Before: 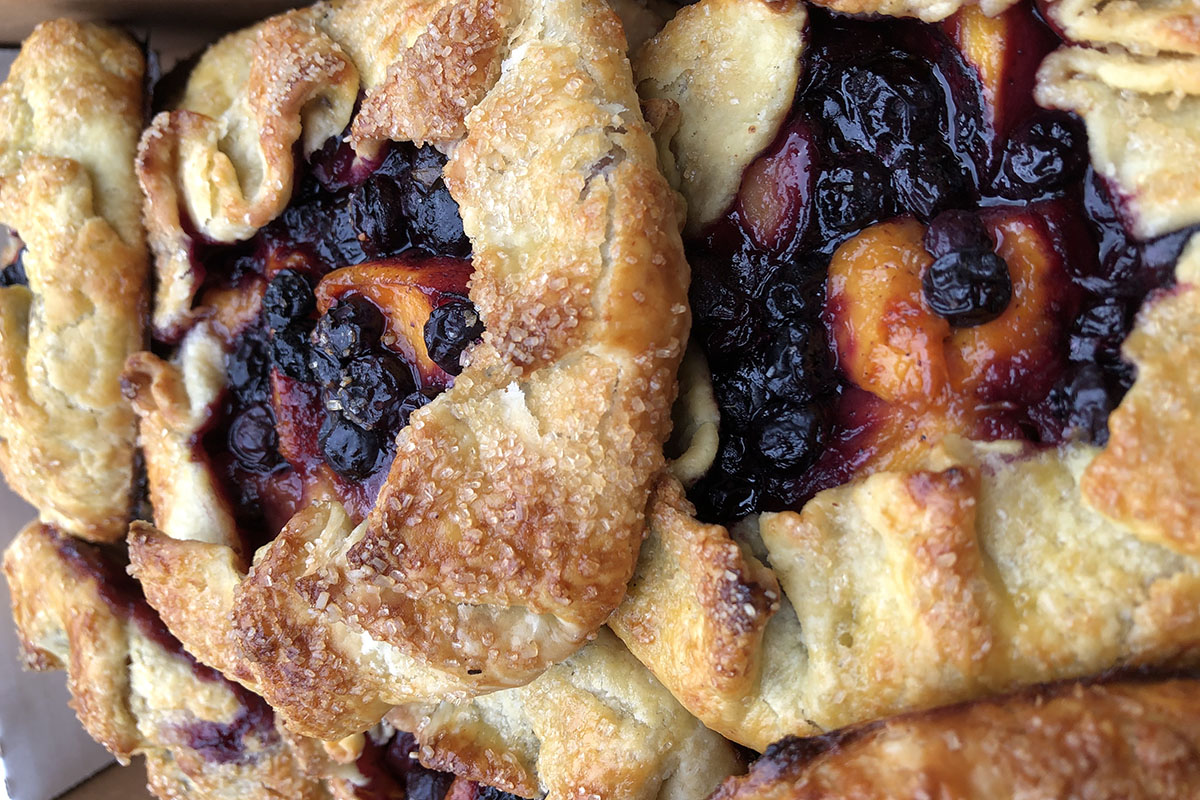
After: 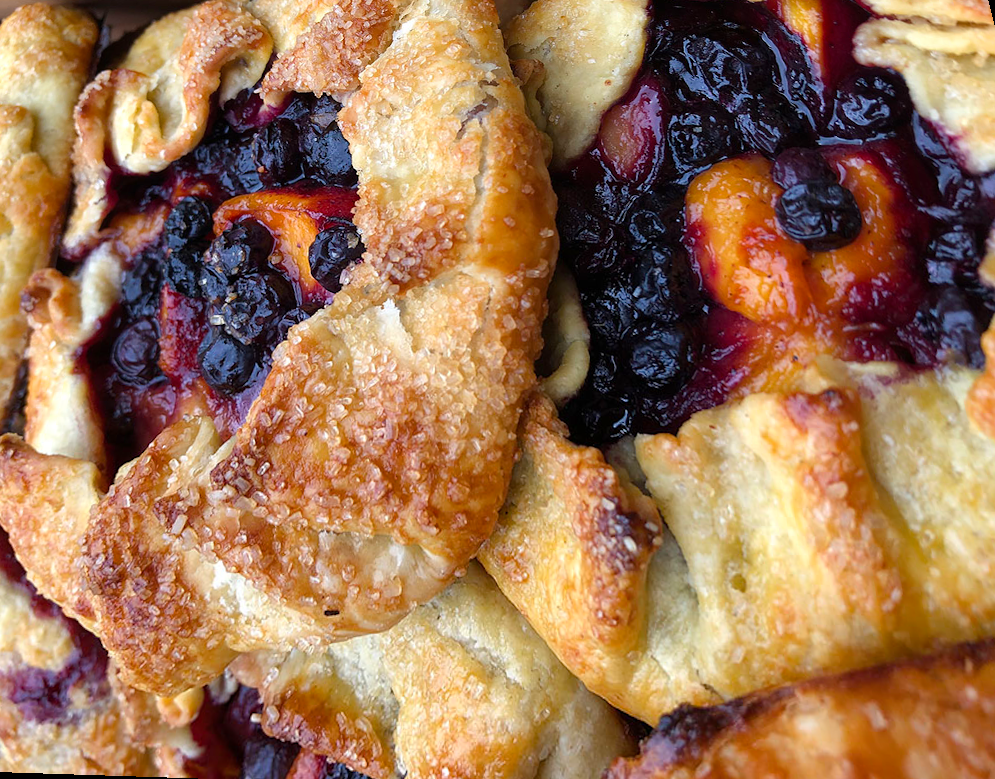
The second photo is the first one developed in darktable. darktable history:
color balance rgb: linear chroma grading › shadows 19.44%, linear chroma grading › highlights 3.42%, linear chroma grading › mid-tones 10.16%
rotate and perspective: rotation 0.72°, lens shift (vertical) -0.352, lens shift (horizontal) -0.051, crop left 0.152, crop right 0.859, crop top 0.019, crop bottom 0.964
